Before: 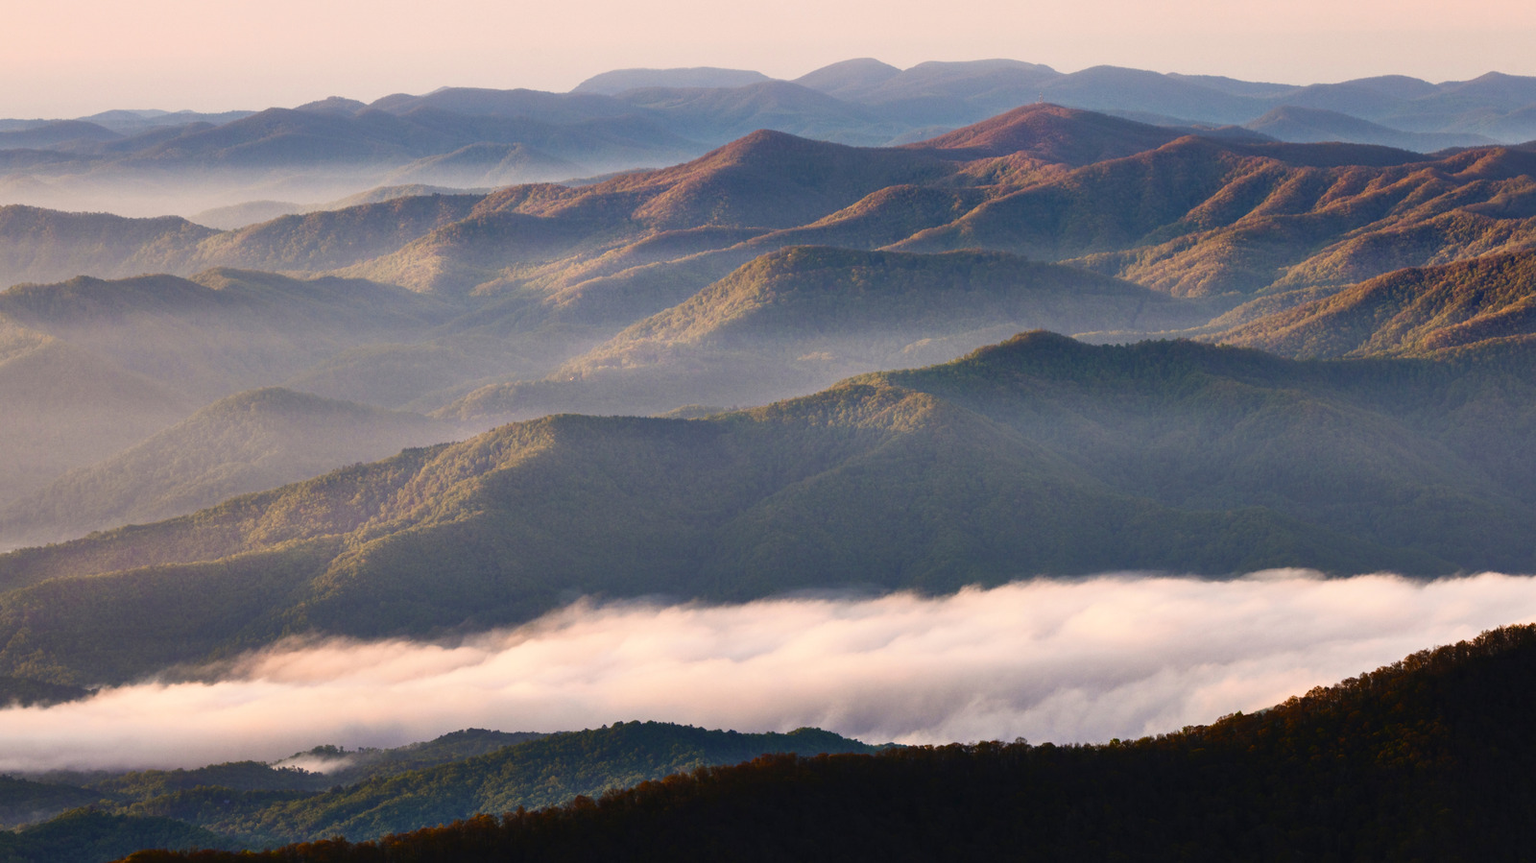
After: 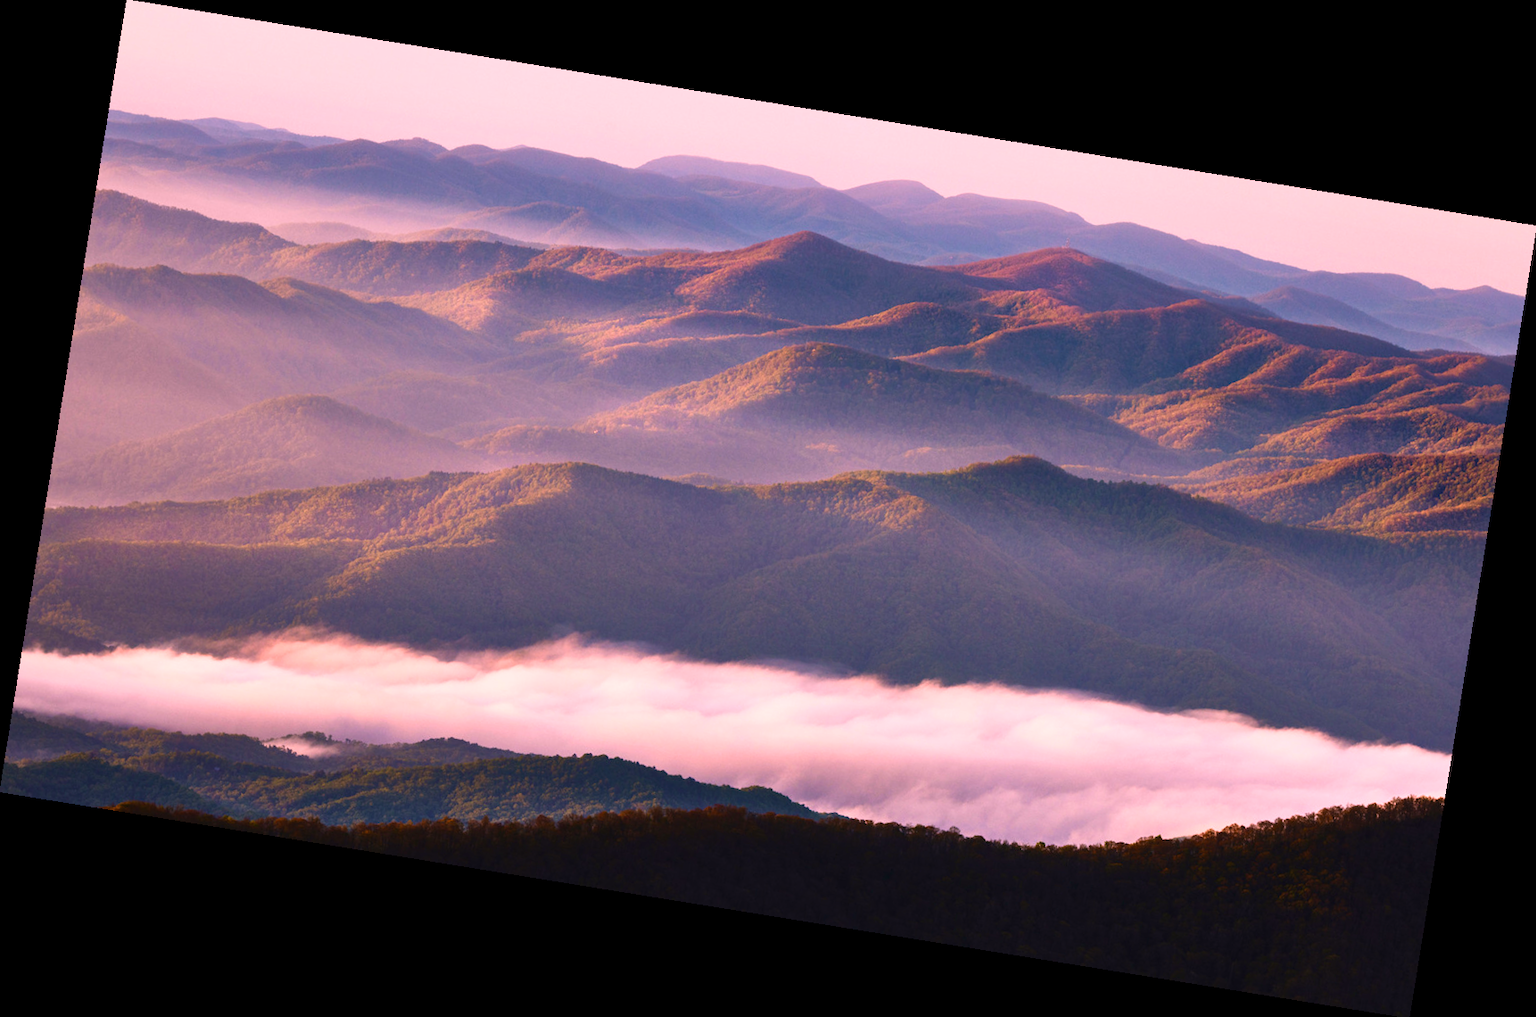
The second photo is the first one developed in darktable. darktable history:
velvia: on, module defaults
rotate and perspective: rotation 9.12°, automatic cropping off
white balance: red 1.188, blue 1.11
